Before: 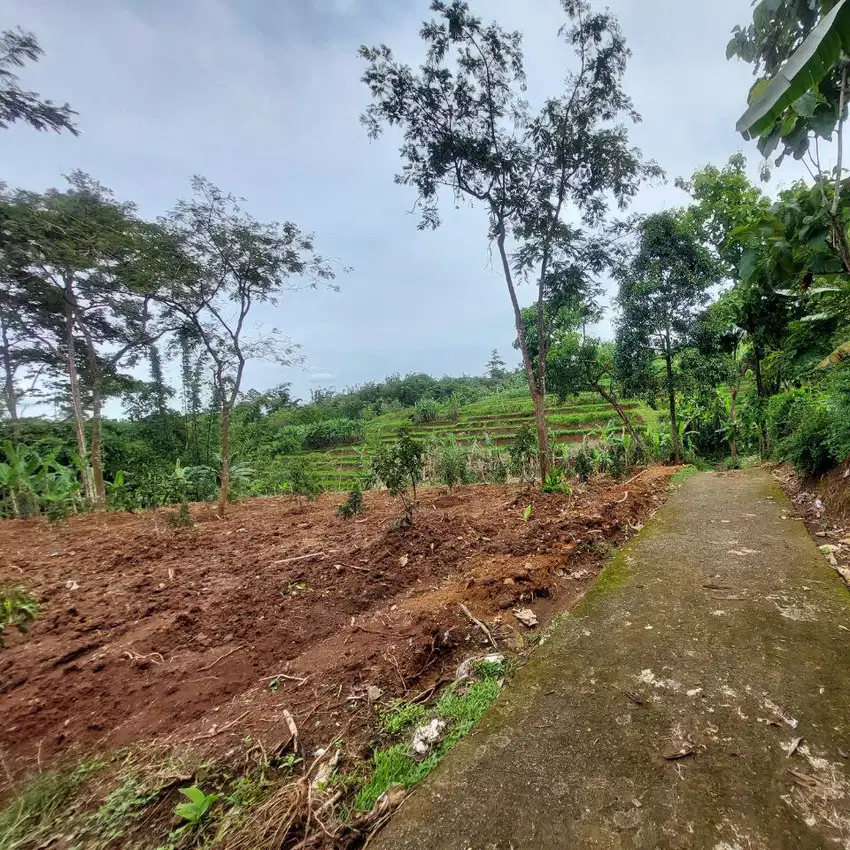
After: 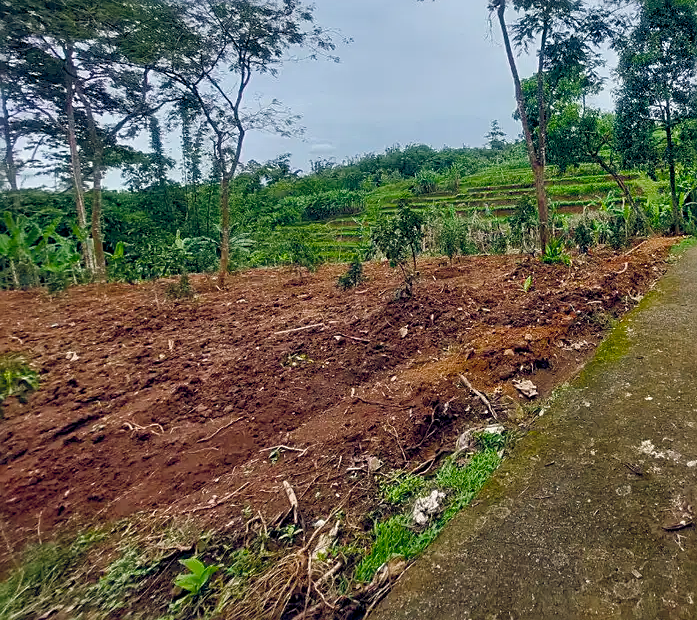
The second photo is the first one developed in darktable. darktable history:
sharpen: on, module defaults
crop: top 26.963%, right 17.955%
color balance rgb: shadows lift › chroma 2.023%, shadows lift › hue 216.58°, global offset › chroma 0.129%, global offset › hue 254.2°, perceptual saturation grading › global saturation 0.401%, perceptual saturation grading › highlights -17.139%, perceptual saturation grading › mid-tones 33.342%, perceptual saturation grading › shadows 50.521%, perceptual brilliance grading › global brilliance 3.397%, global vibrance 15.001%
exposure: exposure -0.384 EV, compensate highlight preservation false
